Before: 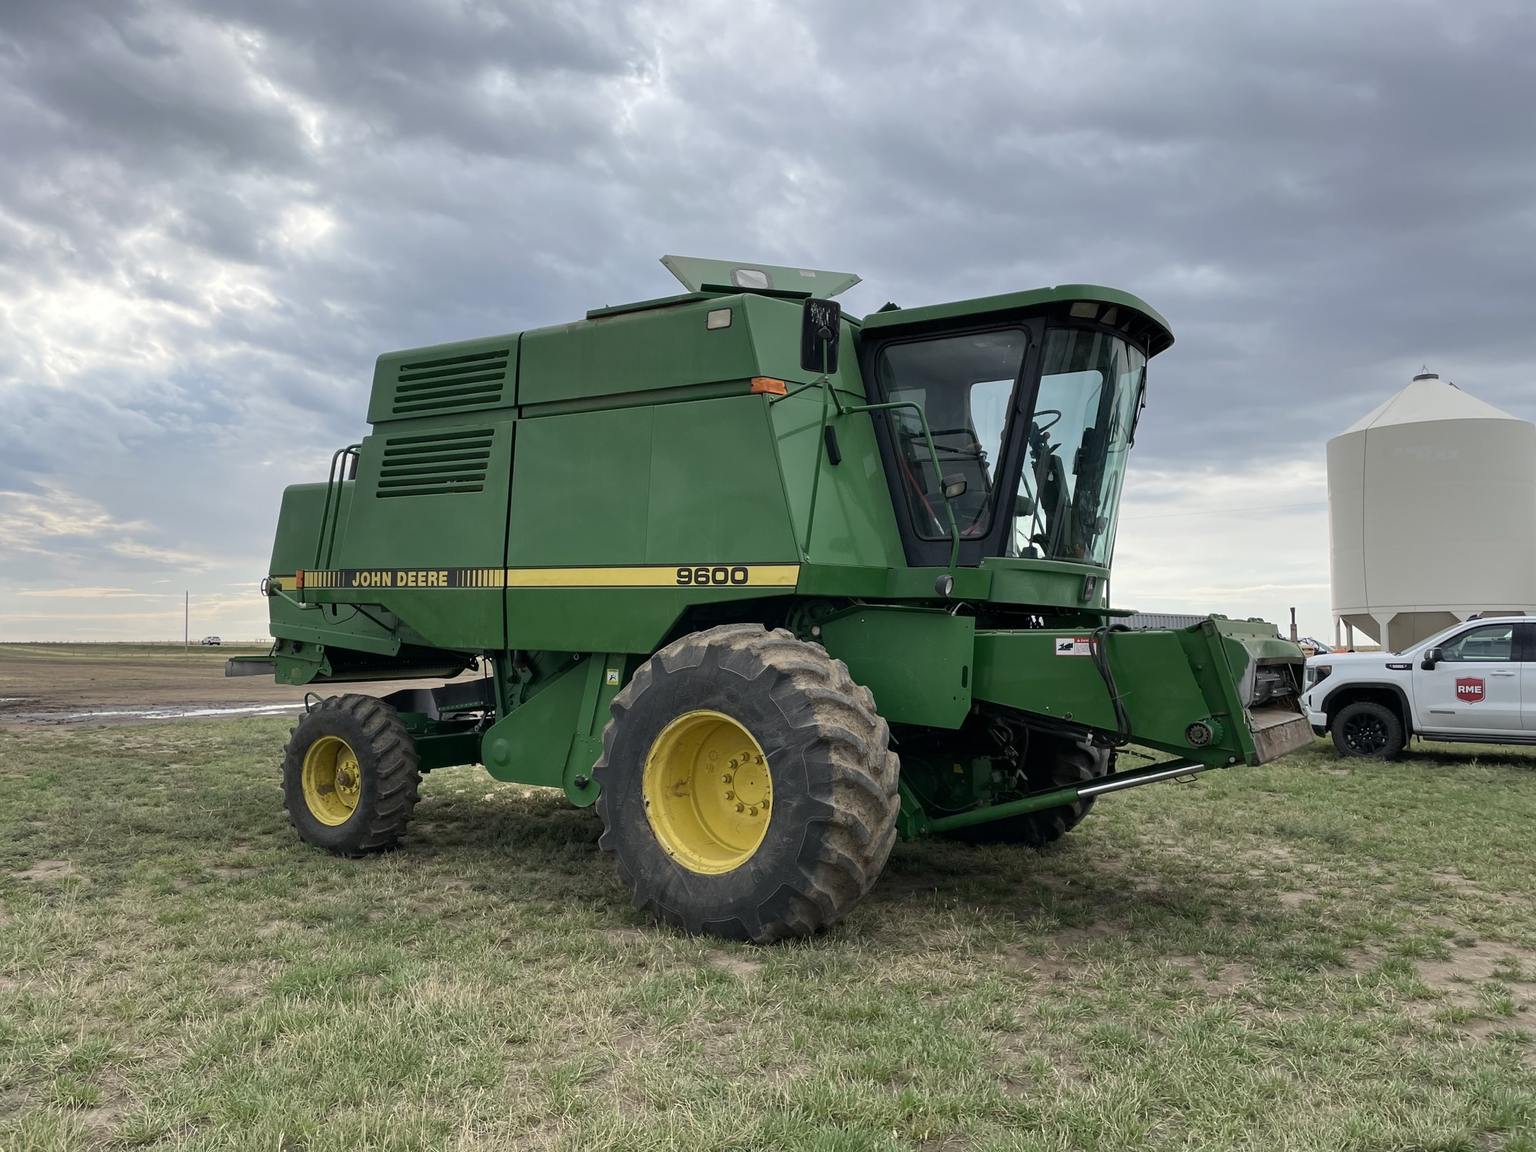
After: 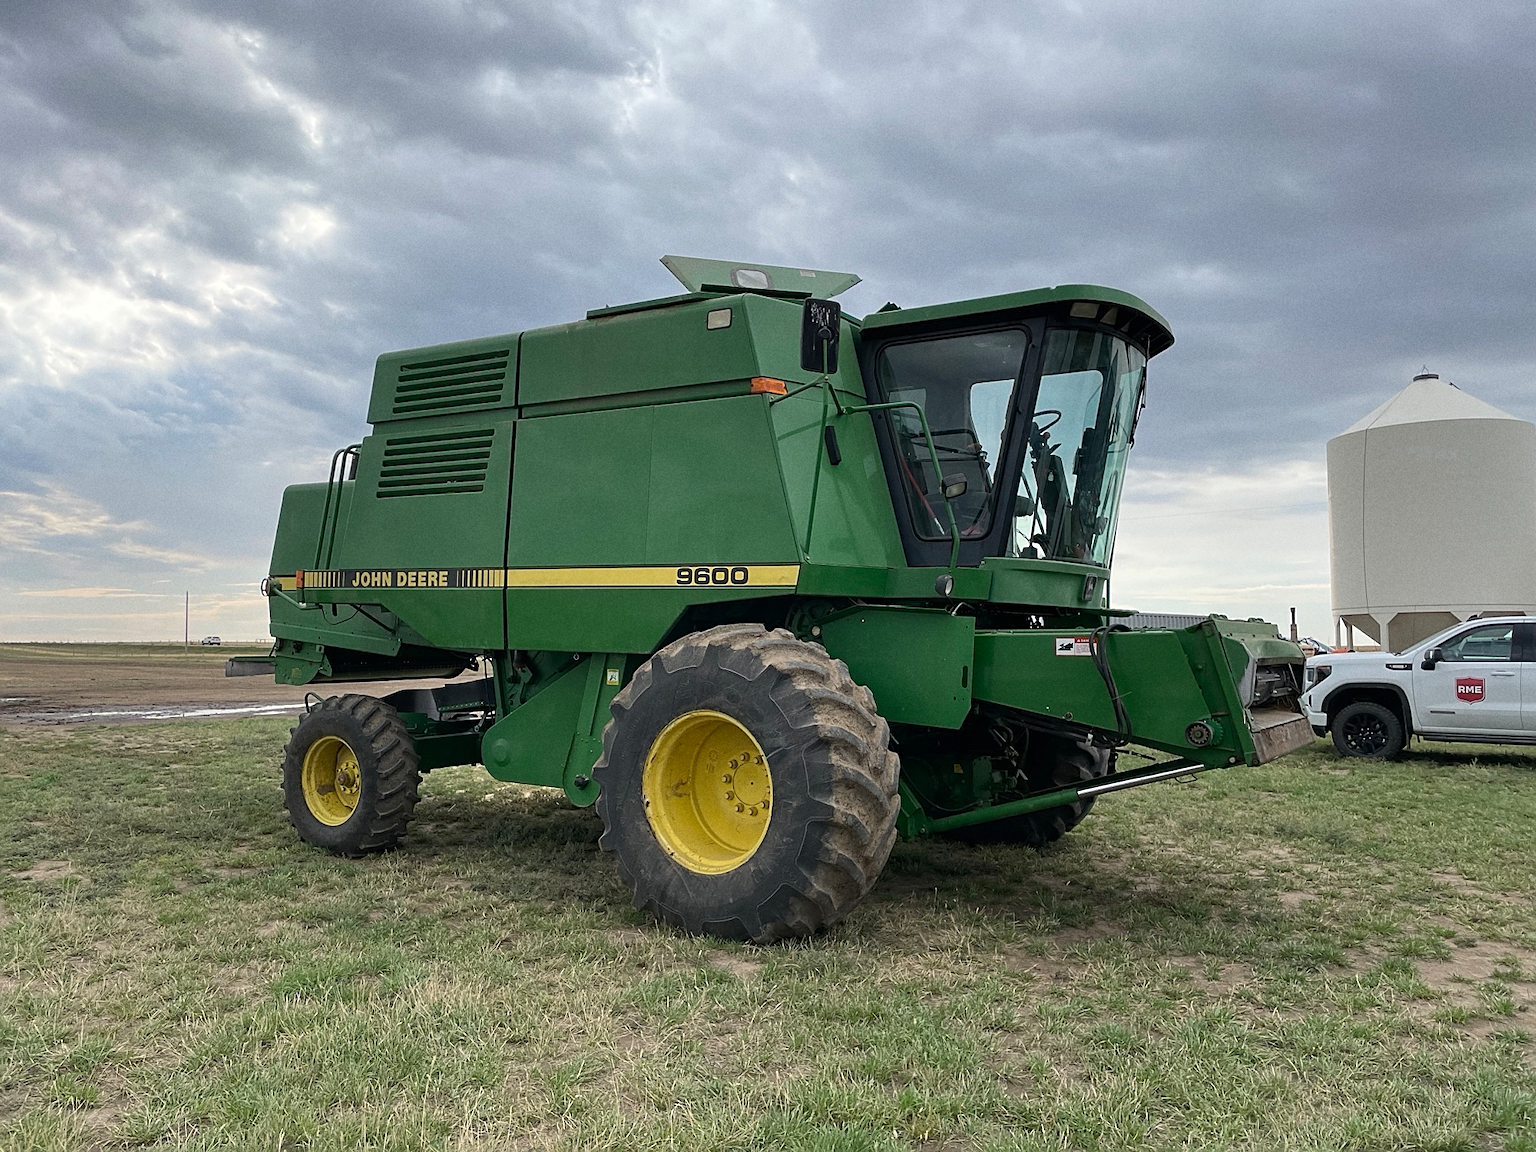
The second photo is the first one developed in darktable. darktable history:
grain: coarseness 7.08 ISO, strength 21.67%, mid-tones bias 59.58%
sharpen: on, module defaults
